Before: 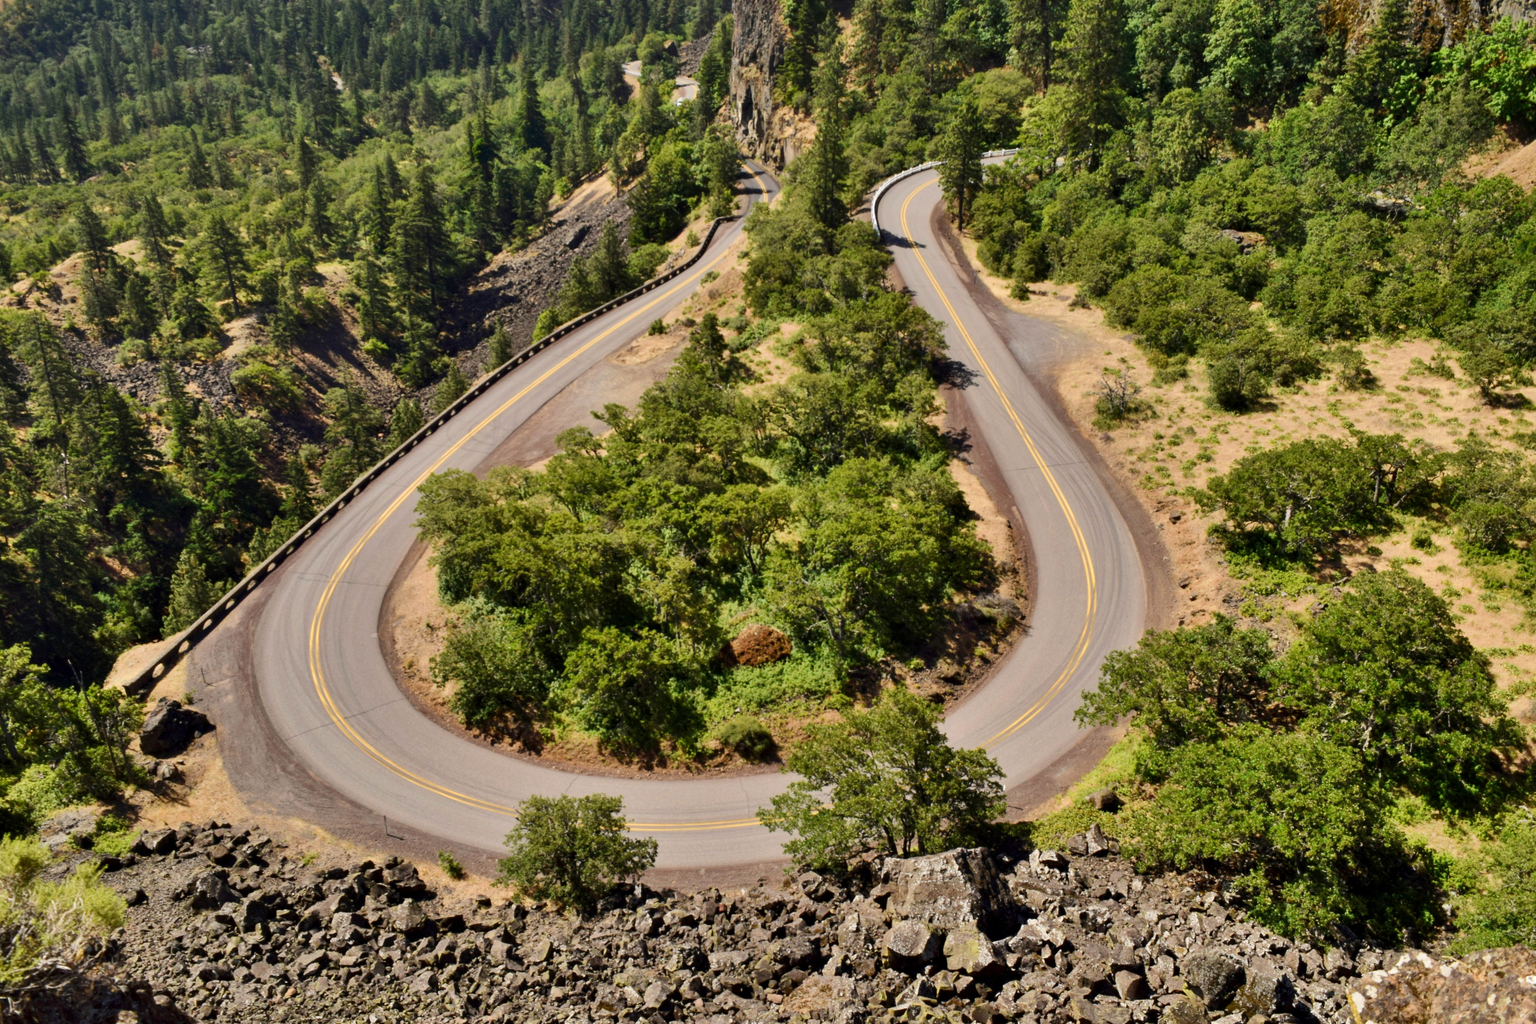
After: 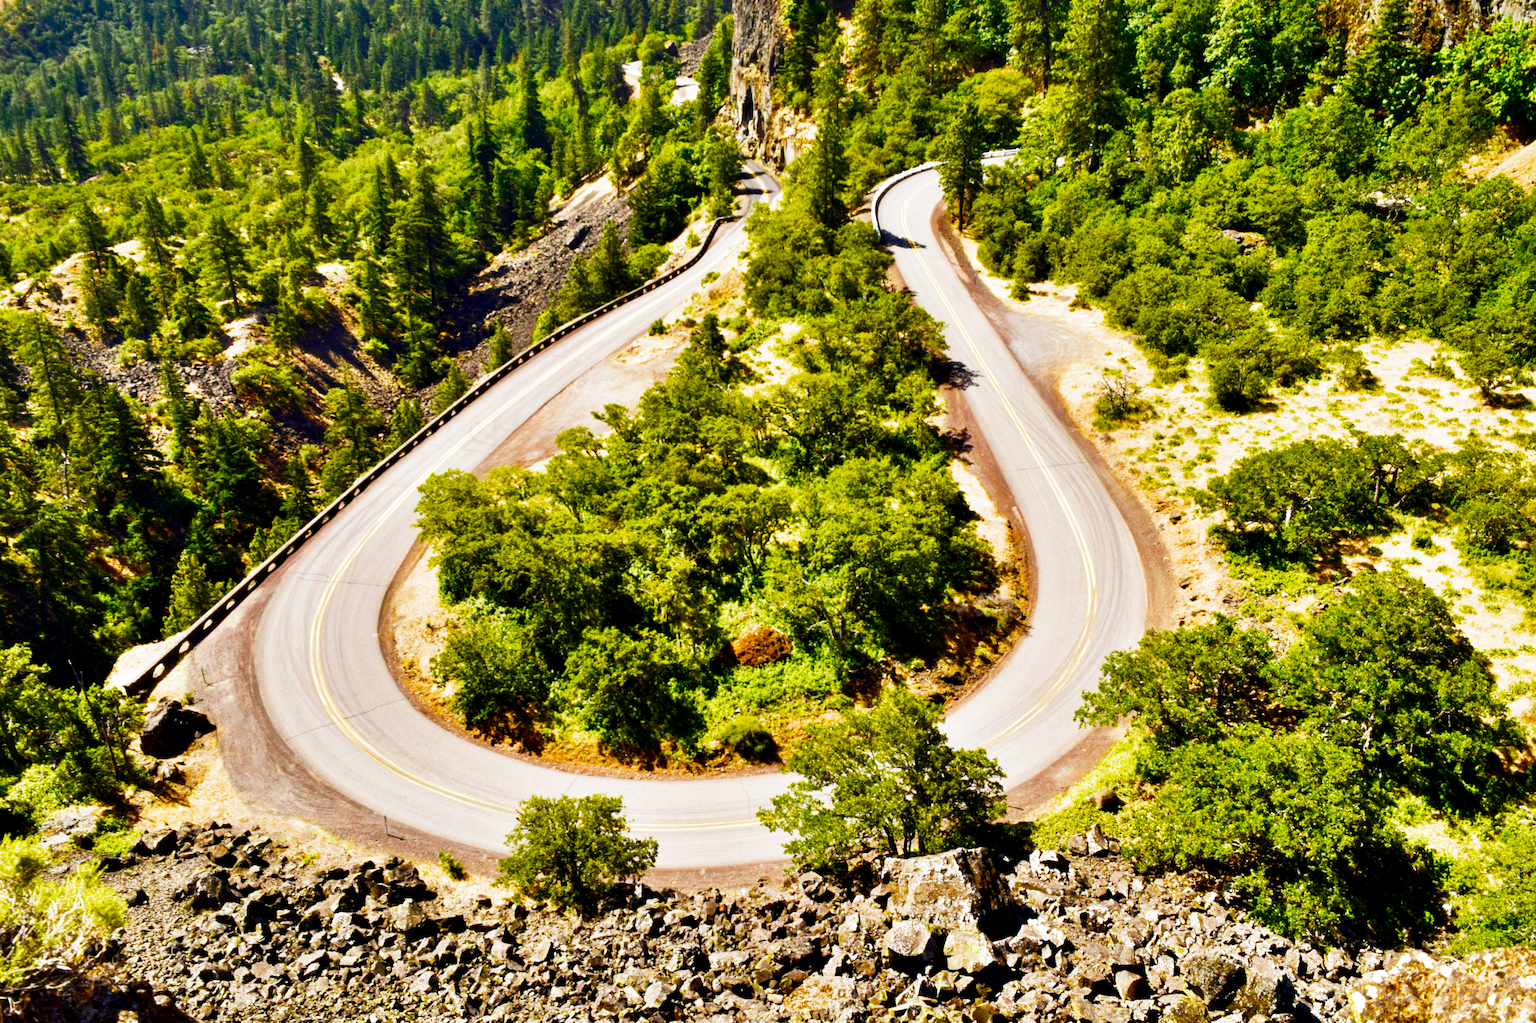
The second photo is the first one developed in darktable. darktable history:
filmic rgb: middle gray luminance 9.23%, black relative exposure -10.55 EV, white relative exposure 3.45 EV, threshold 6 EV, target black luminance 0%, hardness 5.98, latitude 59.69%, contrast 1.087, highlights saturation mix 5%, shadows ↔ highlights balance 29.23%, add noise in highlights 0, preserve chrominance no, color science v3 (2019), use custom middle-gray values true, iterations of high-quality reconstruction 0, contrast in highlights soft, enable highlight reconstruction true
color balance rgb: linear chroma grading › global chroma 9%, perceptual saturation grading › global saturation 36%, perceptual saturation grading › shadows 35%, perceptual brilliance grading › global brilliance 15%, perceptual brilliance grading › shadows -35%, global vibrance 15%
